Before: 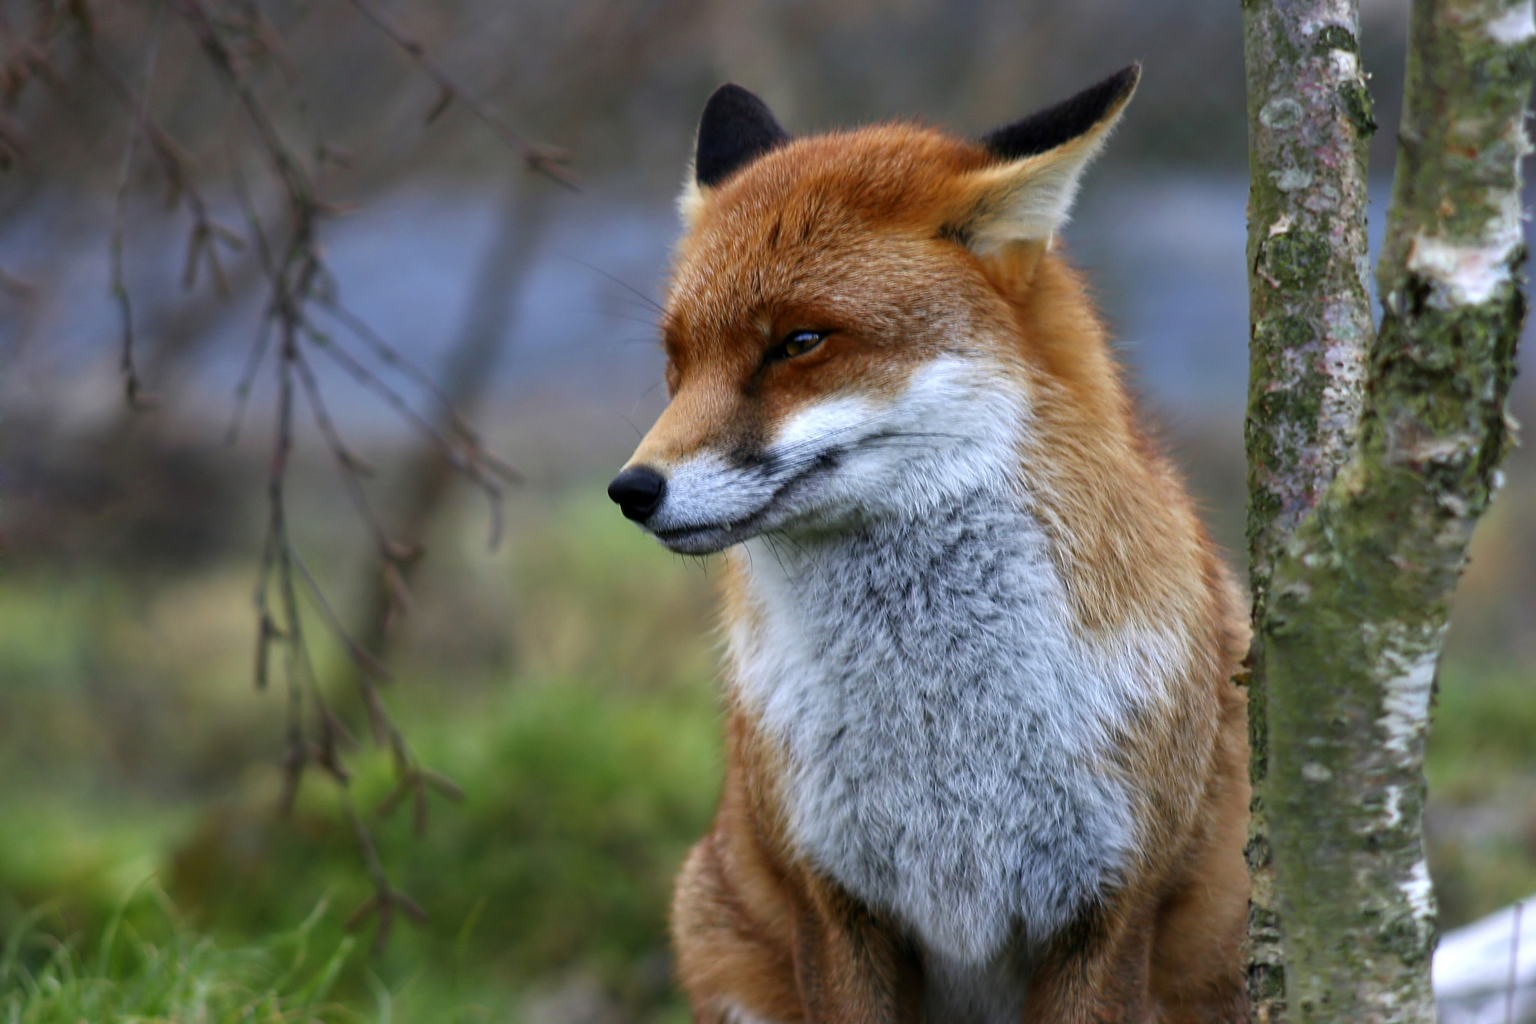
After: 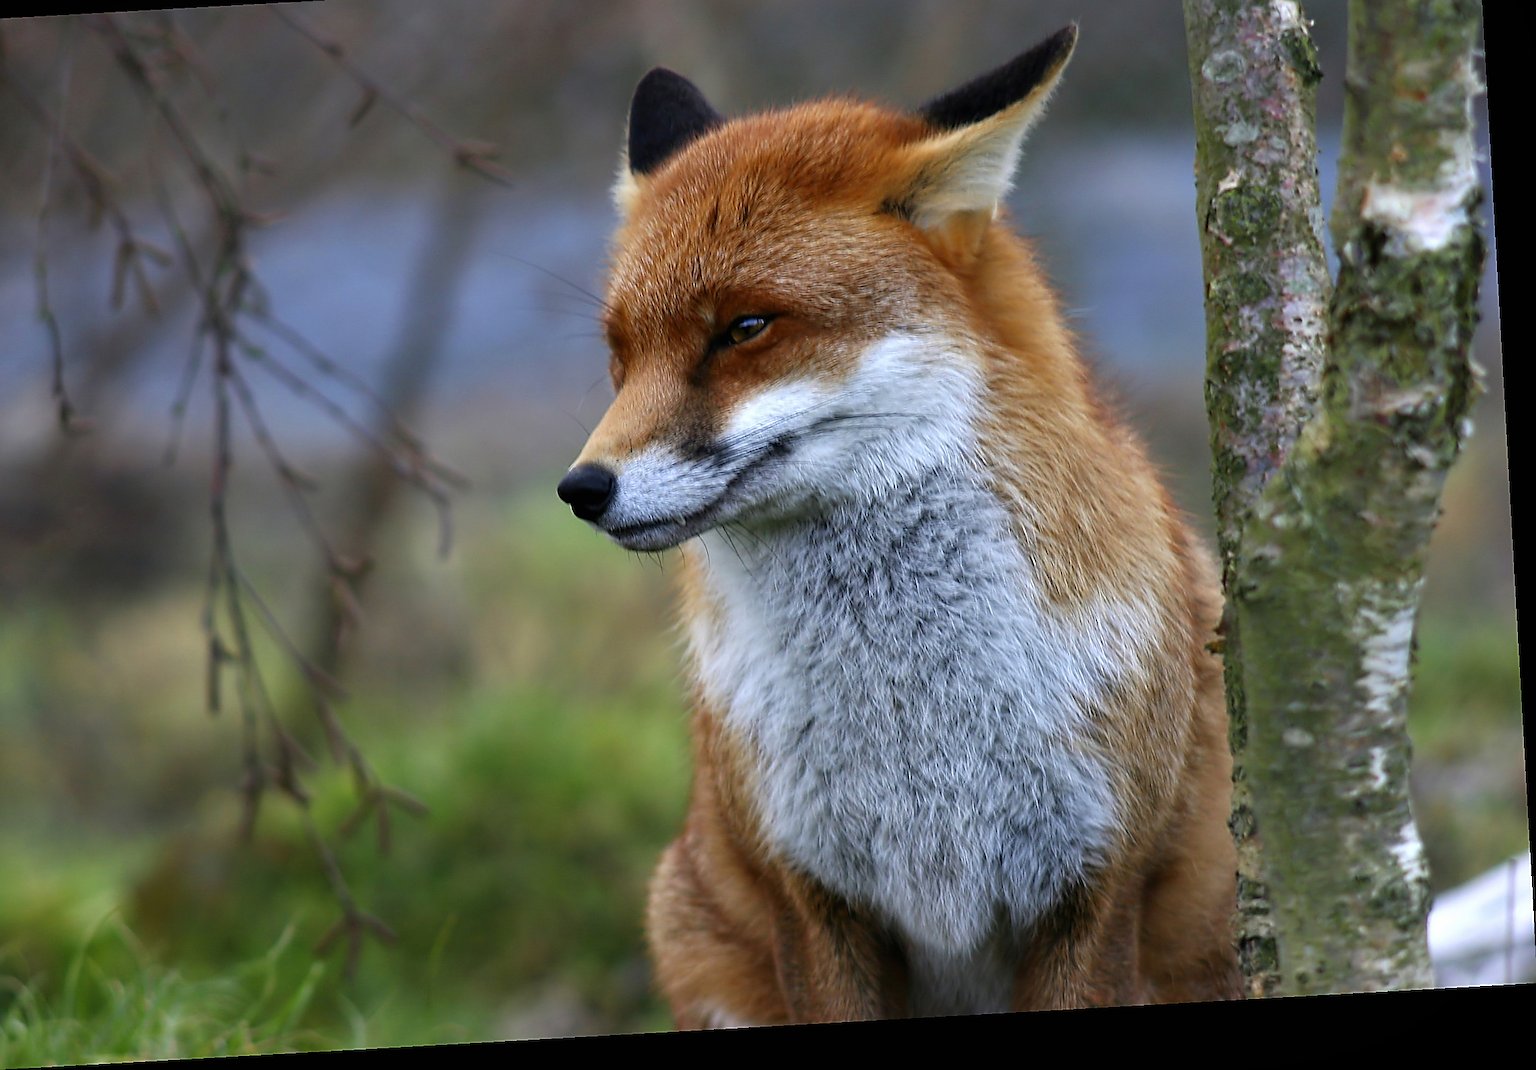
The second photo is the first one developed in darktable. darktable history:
local contrast: mode bilateral grid, contrast 100, coarseness 100, detail 96%, midtone range 0.2
sharpen: radius 1.406, amount 1.257, threshold 0.83
crop and rotate: angle 3.23°, left 5.699%, top 5.721%
